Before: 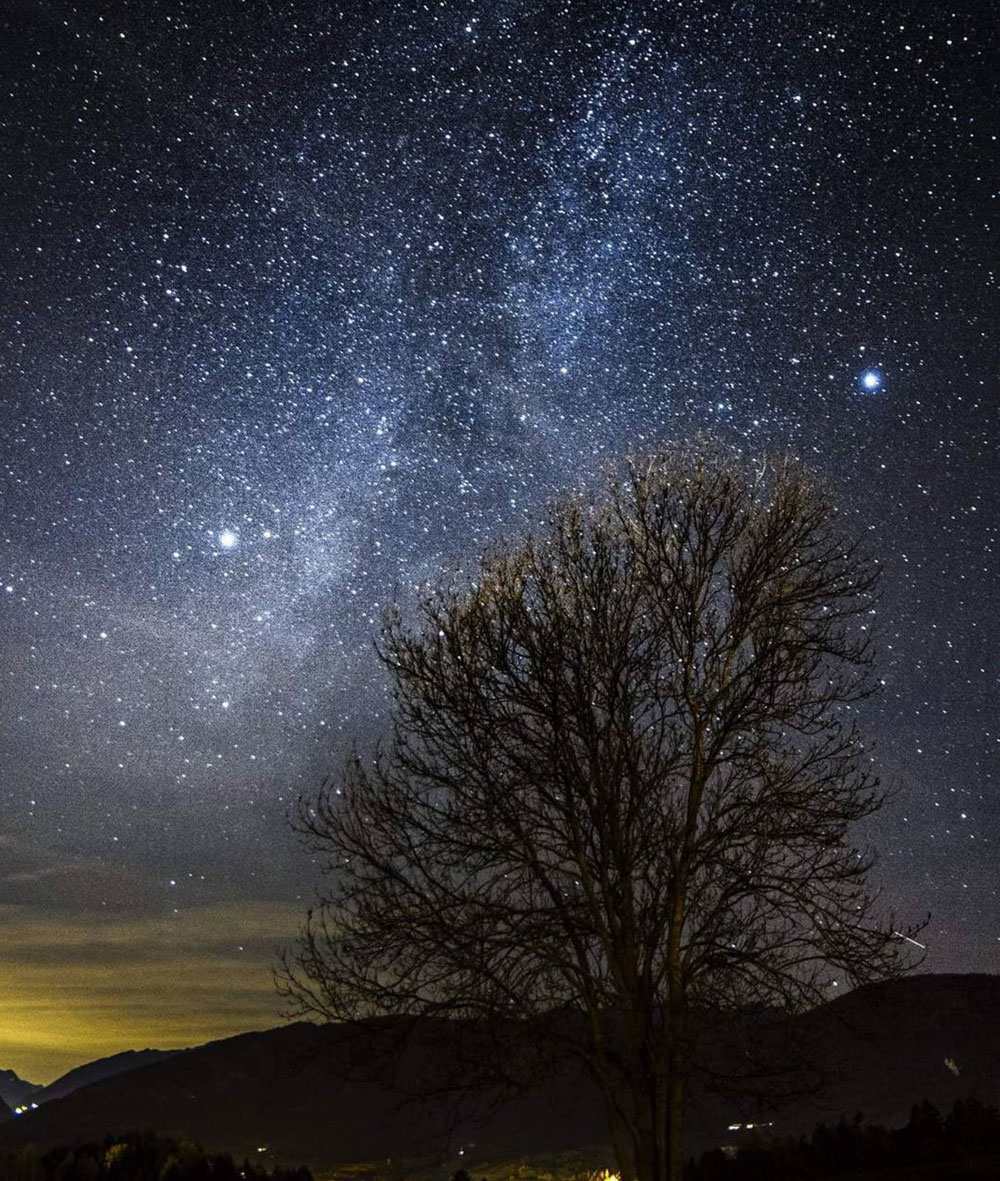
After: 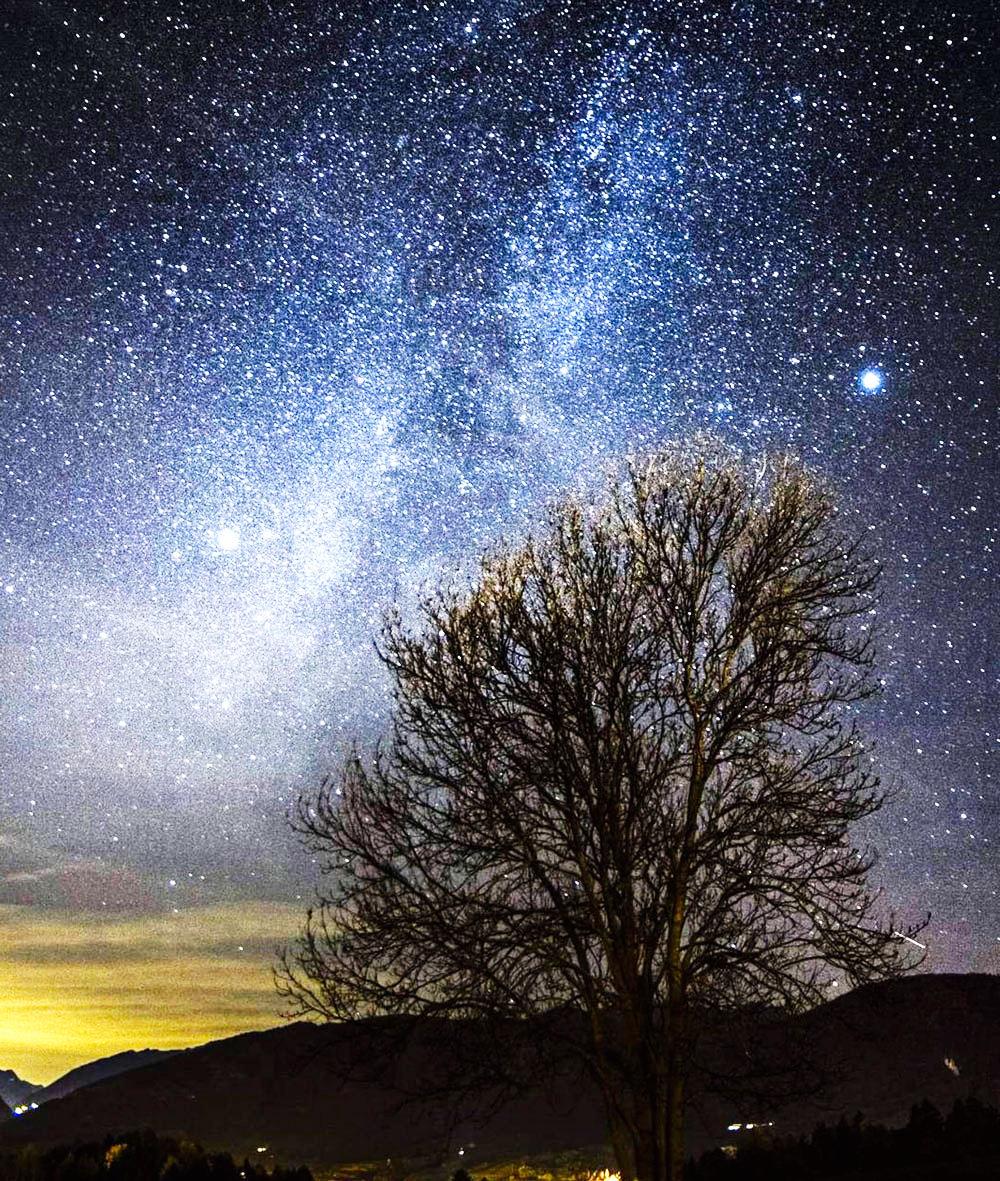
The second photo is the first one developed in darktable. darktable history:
exposure: black level correction 0, exposure 0.7 EV, compensate exposure bias true, compensate highlight preservation false
base curve: curves: ch0 [(0, 0) (0.007, 0.004) (0.027, 0.03) (0.046, 0.07) (0.207, 0.54) (0.442, 0.872) (0.673, 0.972) (1, 1)], preserve colors none
